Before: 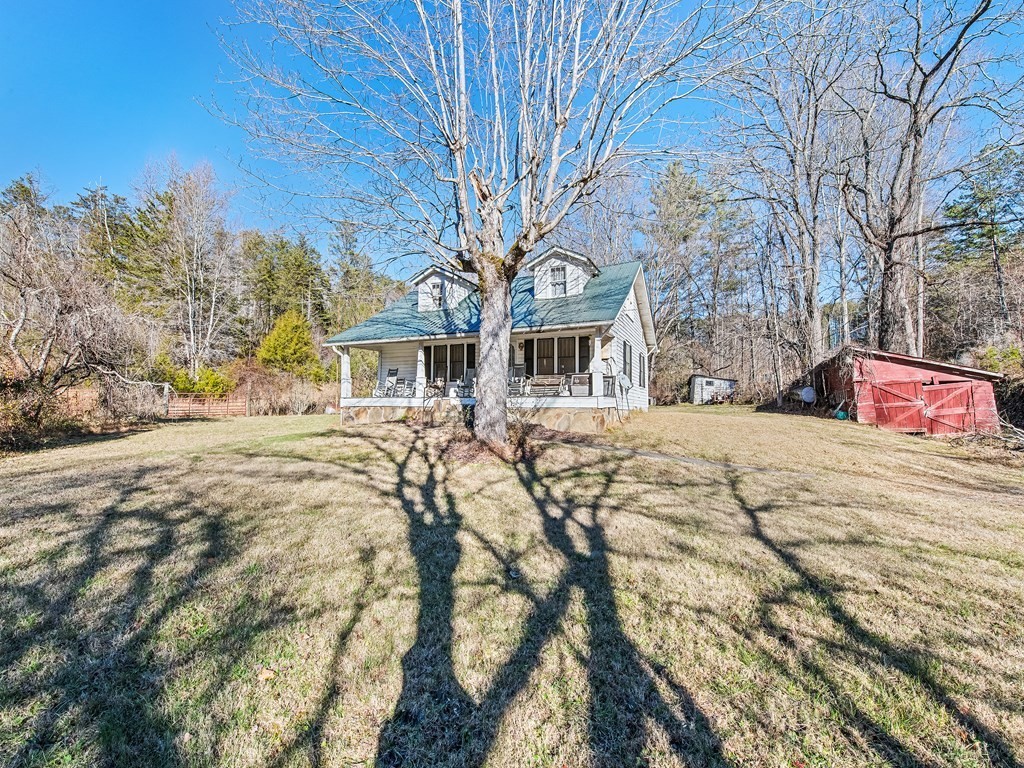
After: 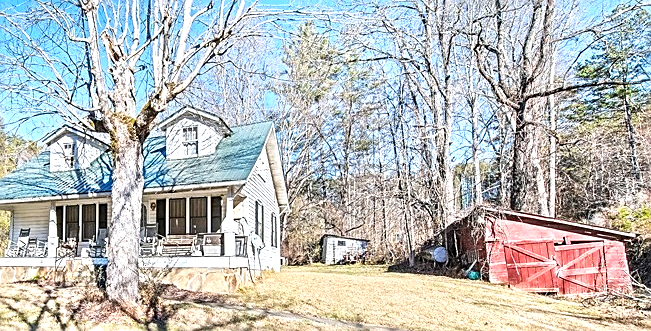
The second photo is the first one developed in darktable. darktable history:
sharpen: on, module defaults
exposure: black level correction 0, exposure 0.68 EV, compensate highlight preservation false
crop: left 36.022%, top 18.232%, right 0.356%, bottom 38.557%
